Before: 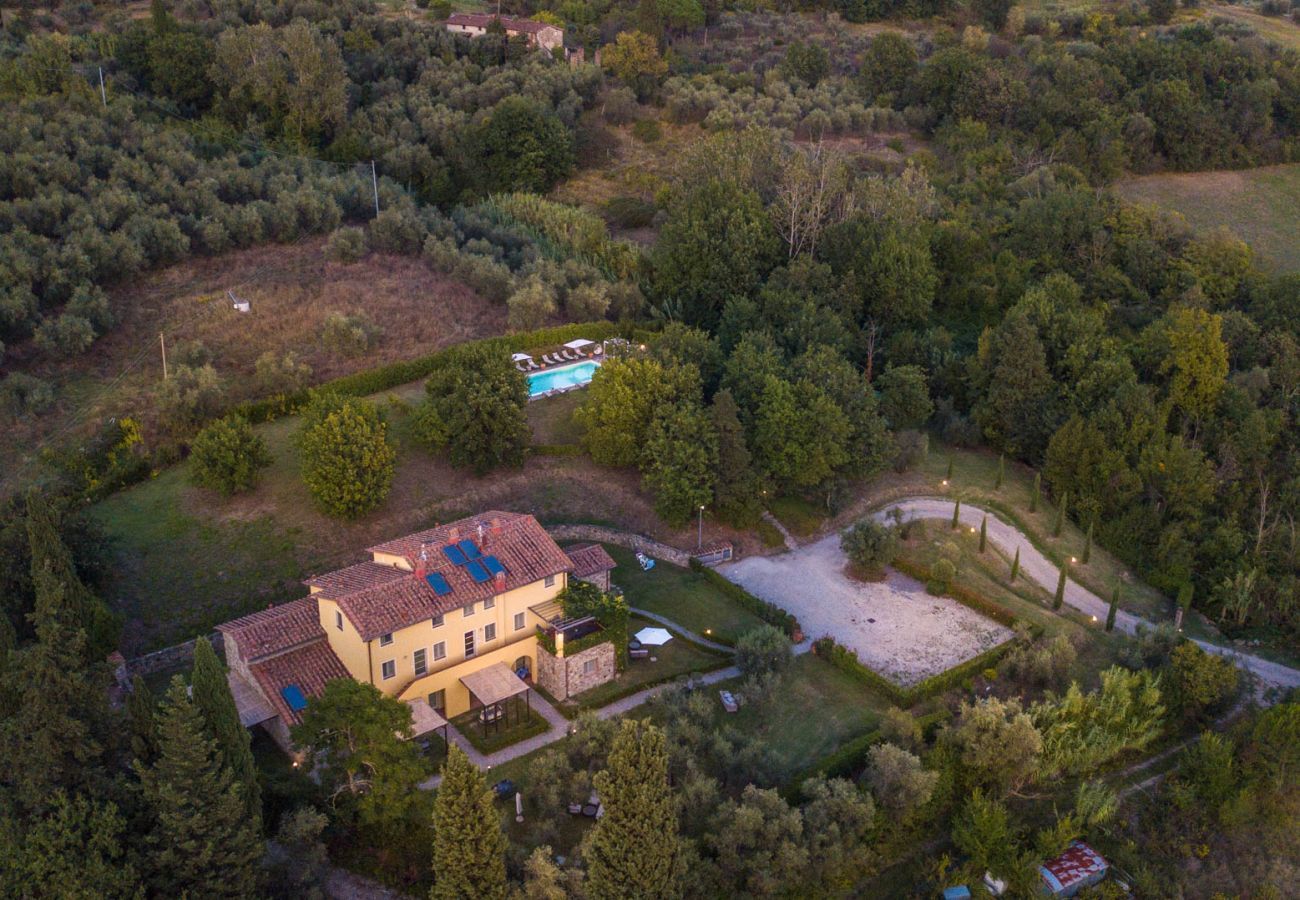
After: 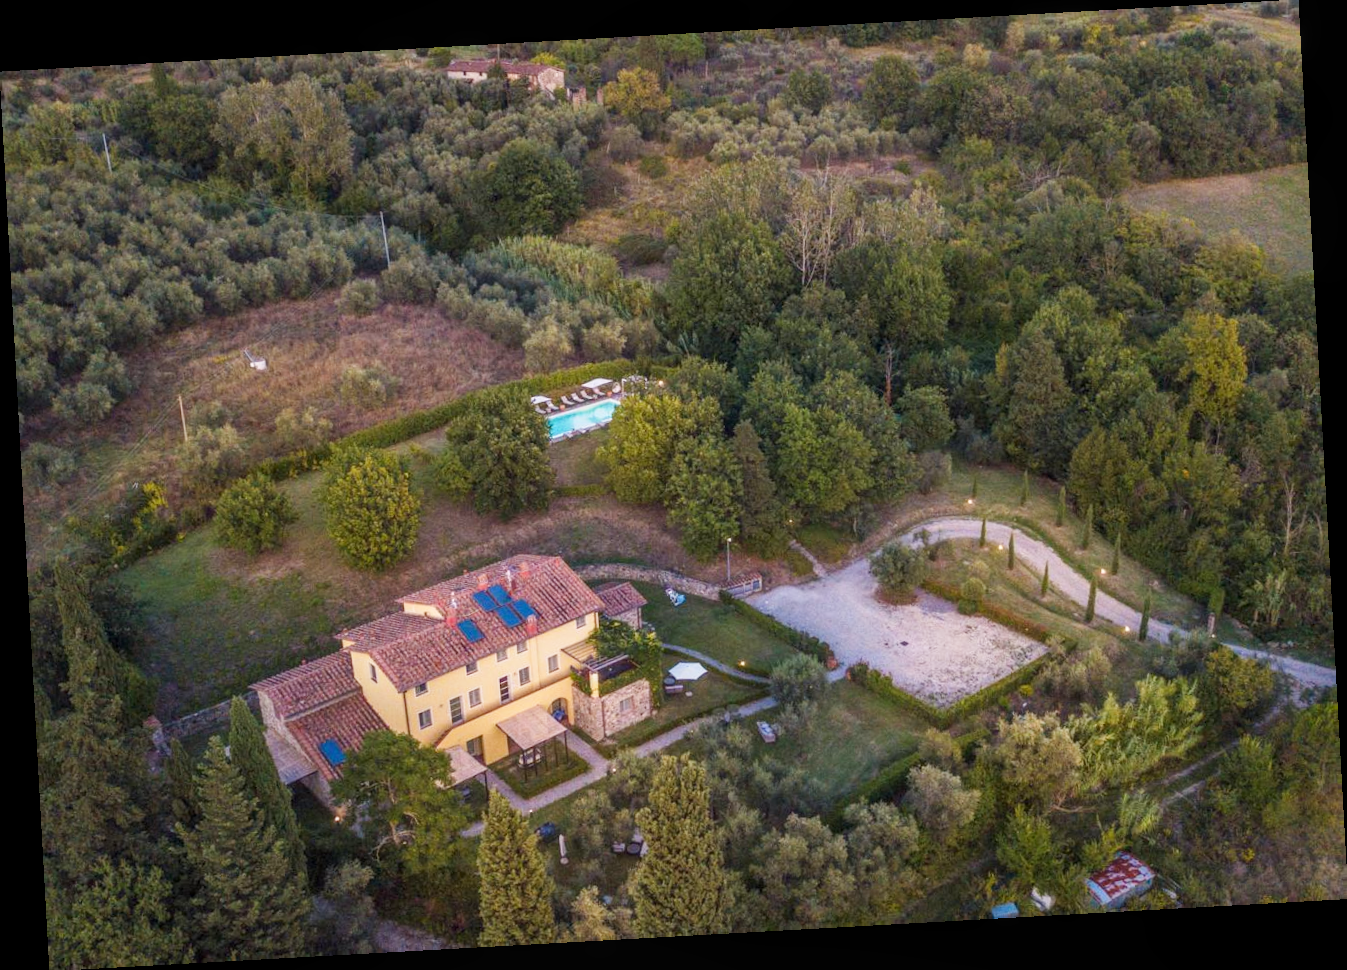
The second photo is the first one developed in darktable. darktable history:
rotate and perspective: rotation -3.18°, automatic cropping off
local contrast: detail 110%
base curve: curves: ch0 [(0, 0) (0.204, 0.334) (0.55, 0.733) (1, 1)], preserve colors none
